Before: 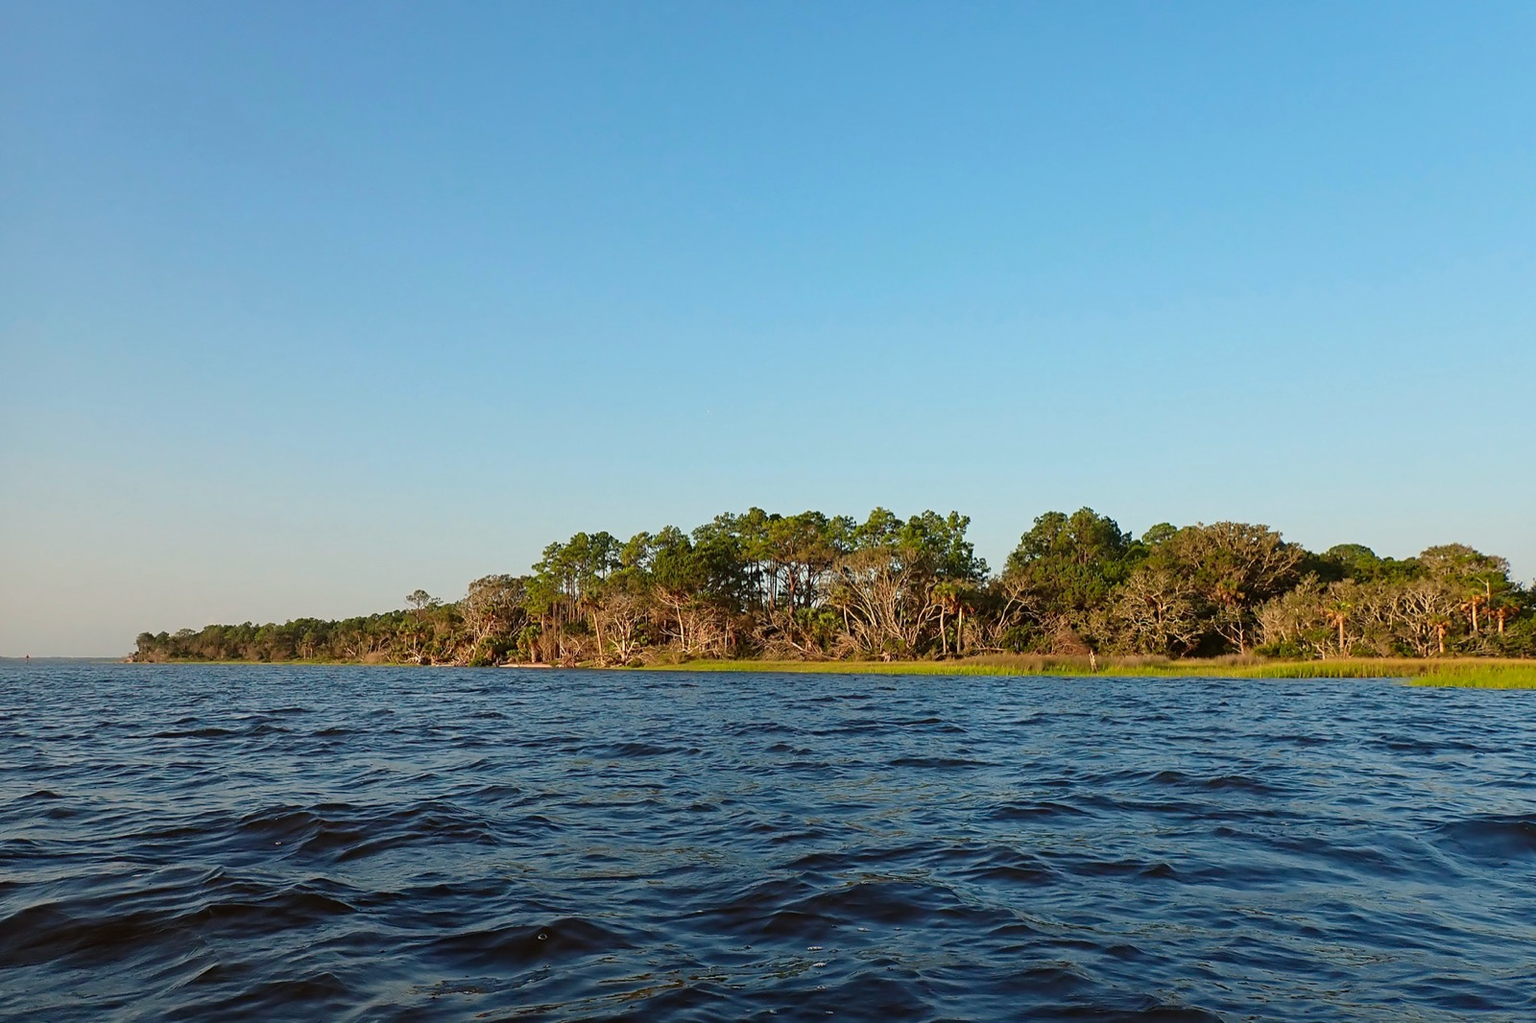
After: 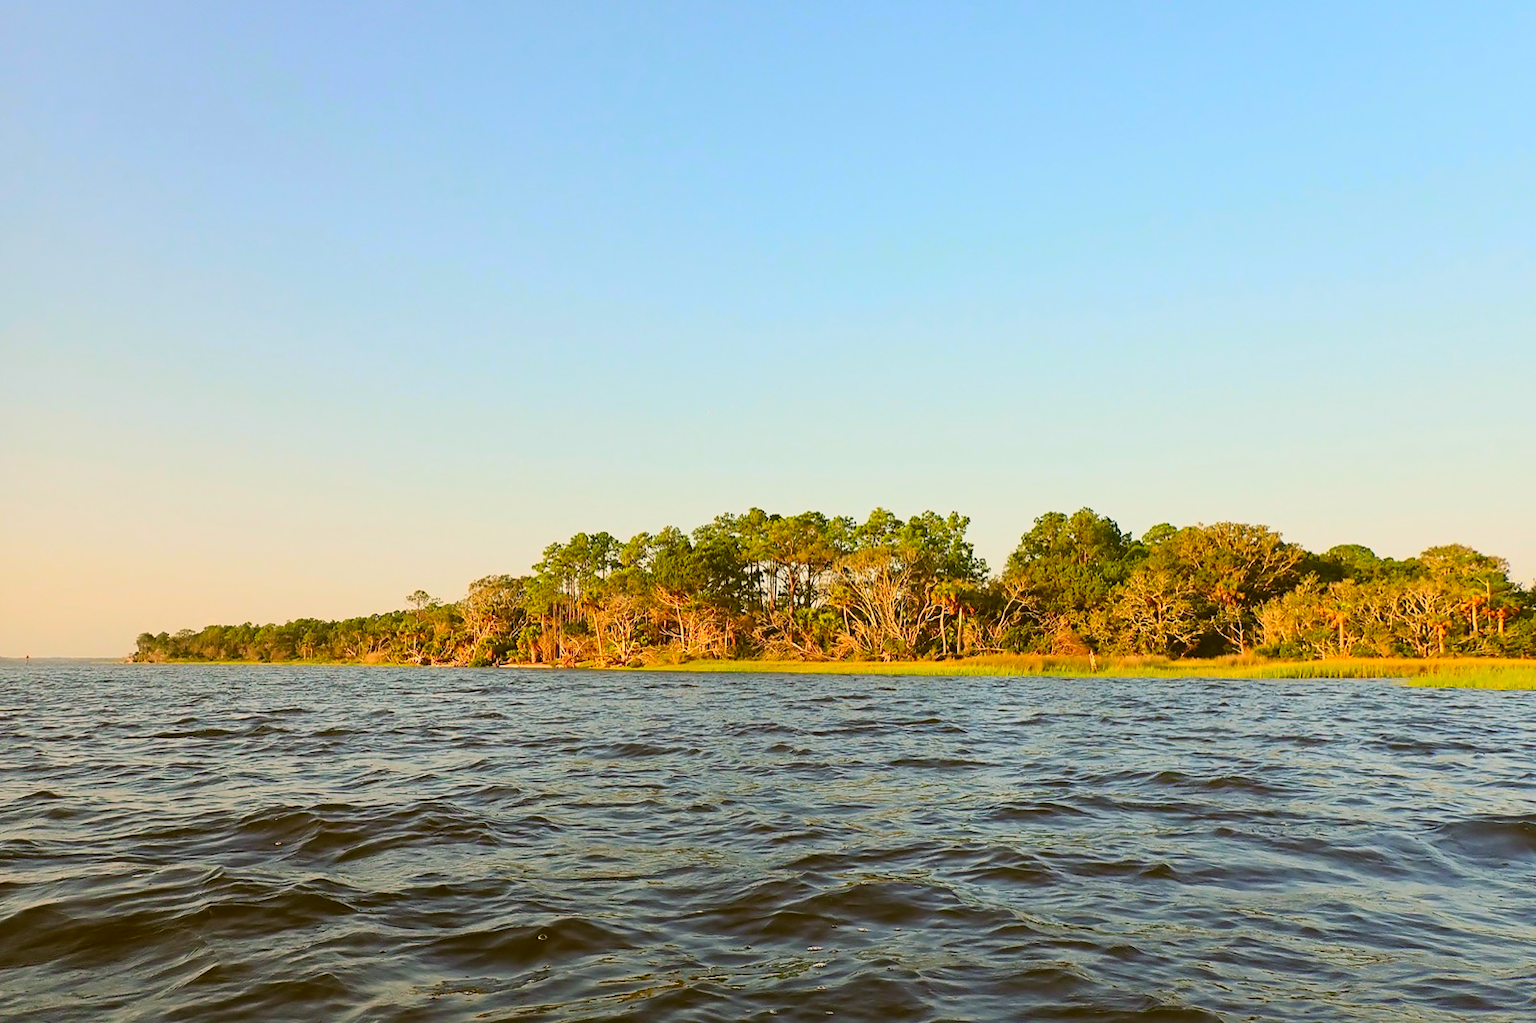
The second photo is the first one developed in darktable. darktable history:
contrast brightness saturation: contrast 0.07, brightness 0.18, saturation 0.4
color correction: highlights a* 8.98, highlights b* 15.09, shadows a* -0.49, shadows b* 26.52
tone curve: curves: ch0 [(0, 0.038) (0.193, 0.212) (0.461, 0.502) (0.634, 0.709) (0.852, 0.89) (1, 0.967)]; ch1 [(0, 0) (0.35, 0.356) (0.45, 0.453) (0.504, 0.503) (0.532, 0.524) (0.558, 0.555) (0.735, 0.762) (1, 1)]; ch2 [(0, 0) (0.281, 0.266) (0.456, 0.469) (0.5, 0.5) (0.533, 0.545) (0.606, 0.598) (0.646, 0.654) (1, 1)], color space Lab, independent channels, preserve colors none
